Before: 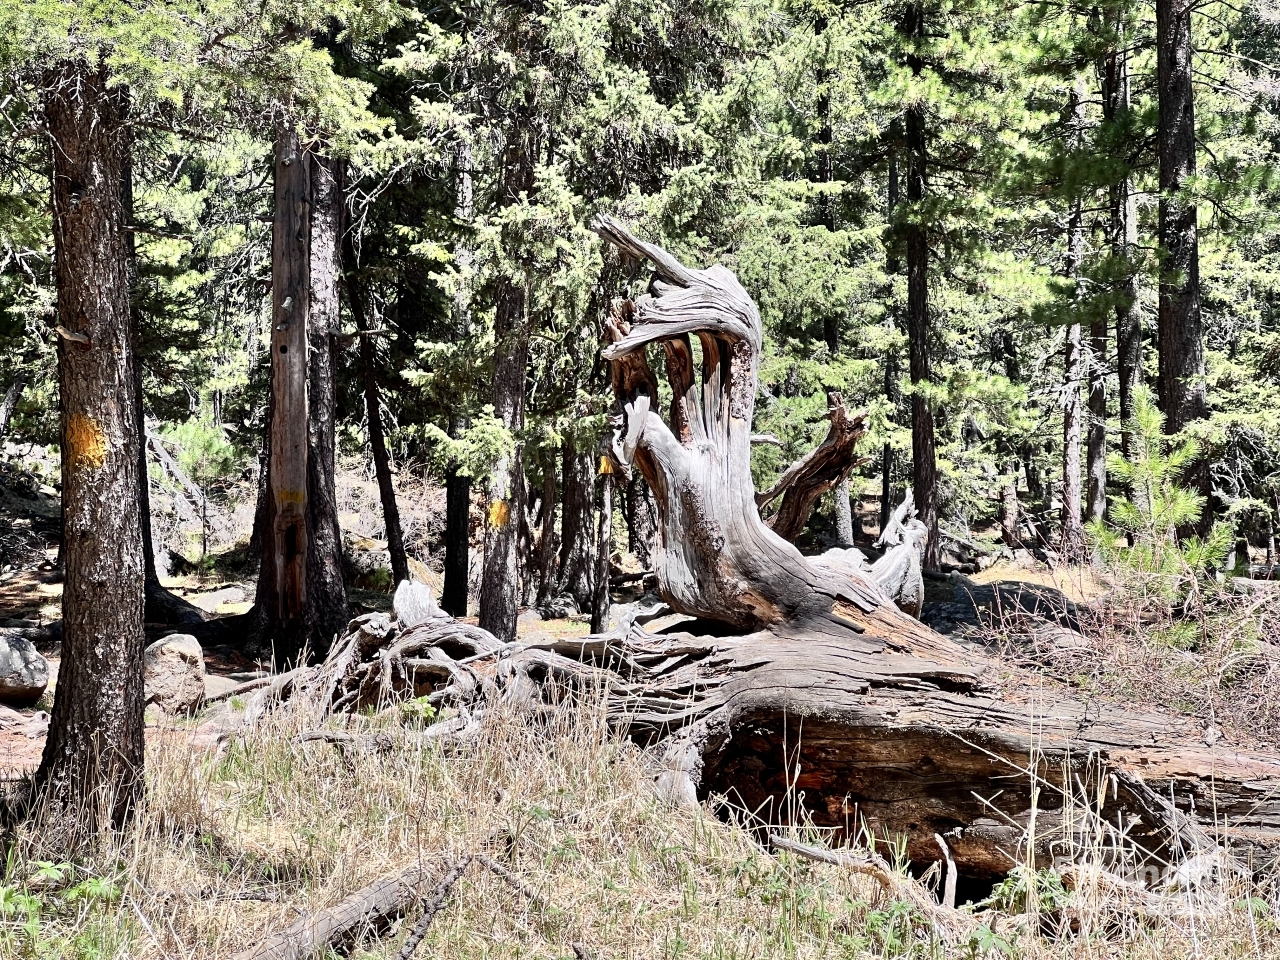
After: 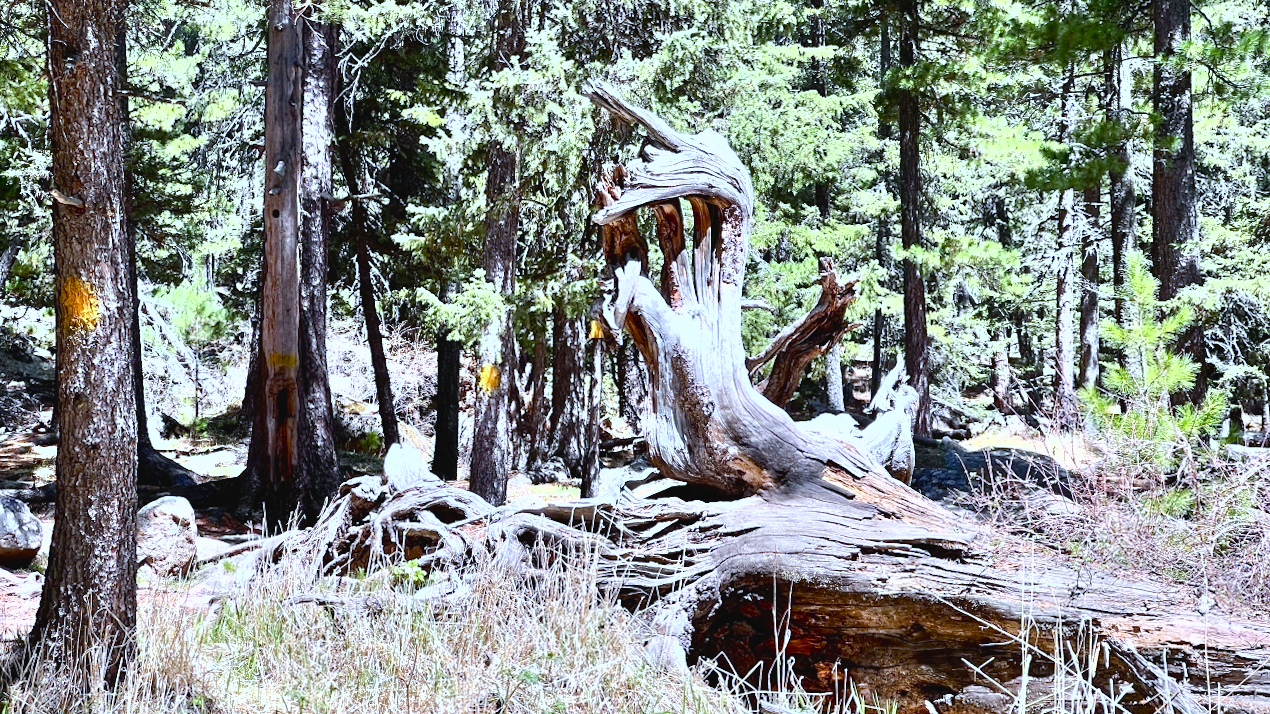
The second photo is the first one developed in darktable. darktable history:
crop: top 13.819%, bottom 11.169%
lowpass: radius 0.1, contrast 0.85, saturation 1.1, unbound 0
rotate and perspective: rotation 0.192°, lens shift (horizontal) -0.015, crop left 0.005, crop right 0.996, crop top 0.006, crop bottom 0.99
exposure: black level correction 0, exposure 0.5 EV, compensate exposure bias true, compensate highlight preservation false
white balance: red 0.926, green 1.003, blue 1.133
color balance rgb: global offset › luminance -0.51%, perceptual saturation grading › global saturation 27.53%, perceptual saturation grading › highlights -25%, perceptual saturation grading › shadows 25%, perceptual brilliance grading › highlights 6.62%, perceptual brilliance grading › mid-tones 17.07%, perceptual brilliance grading › shadows -5.23%
shadows and highlights: shadows 29.32, highlights -29.32, low approximation 0.01, soften with gaussian
